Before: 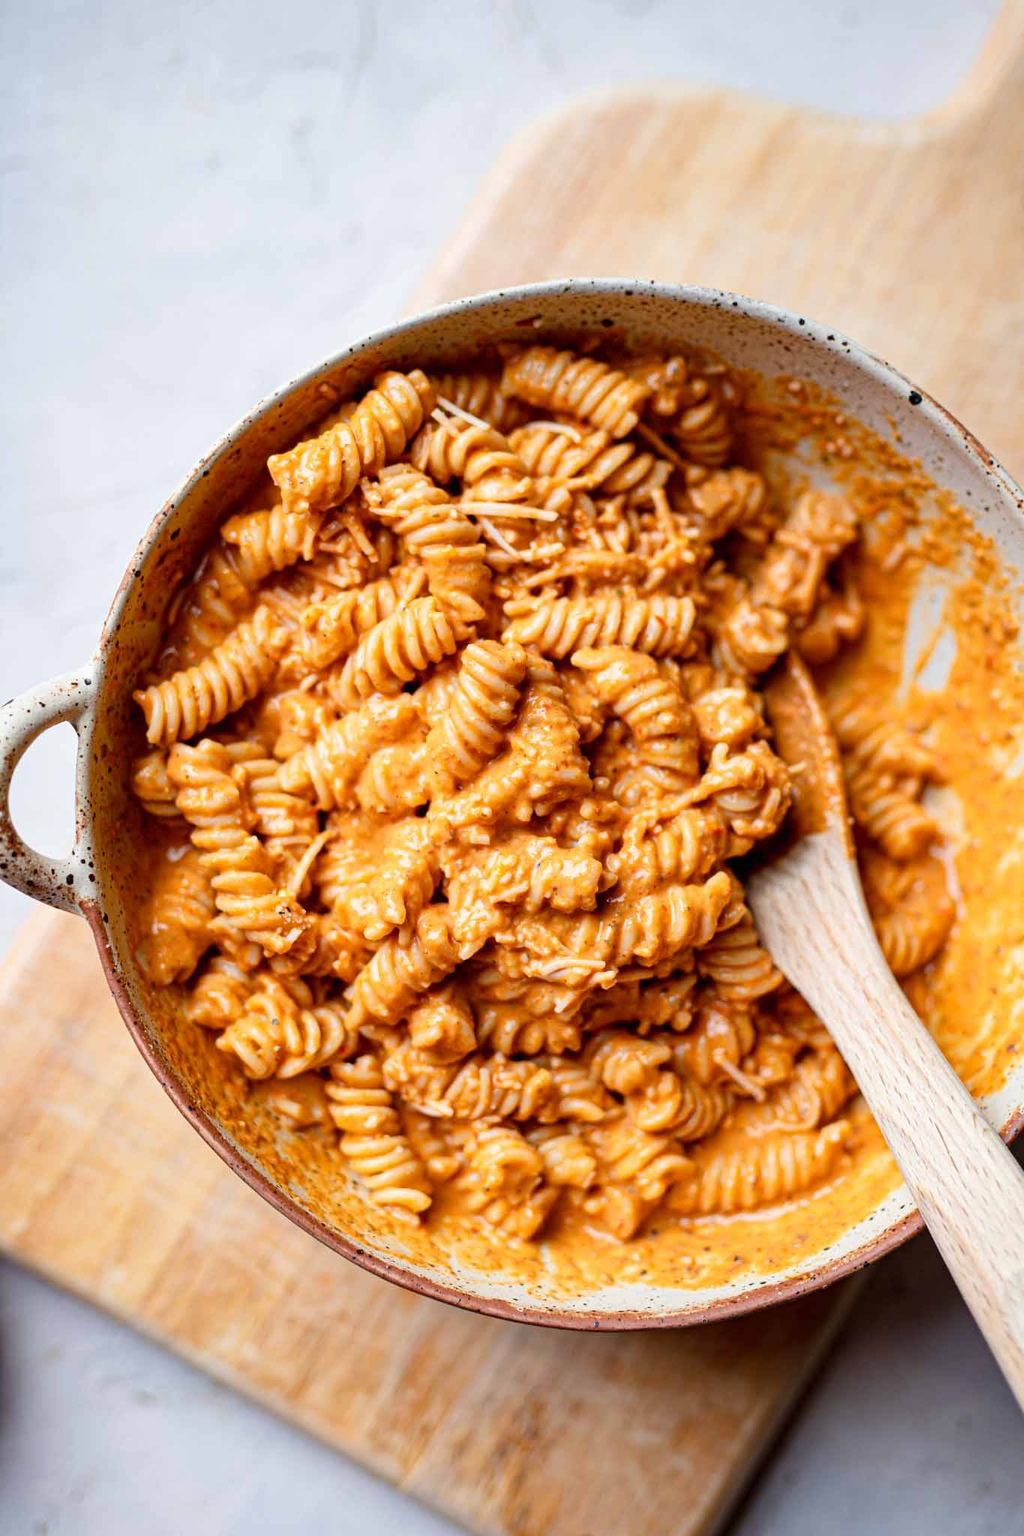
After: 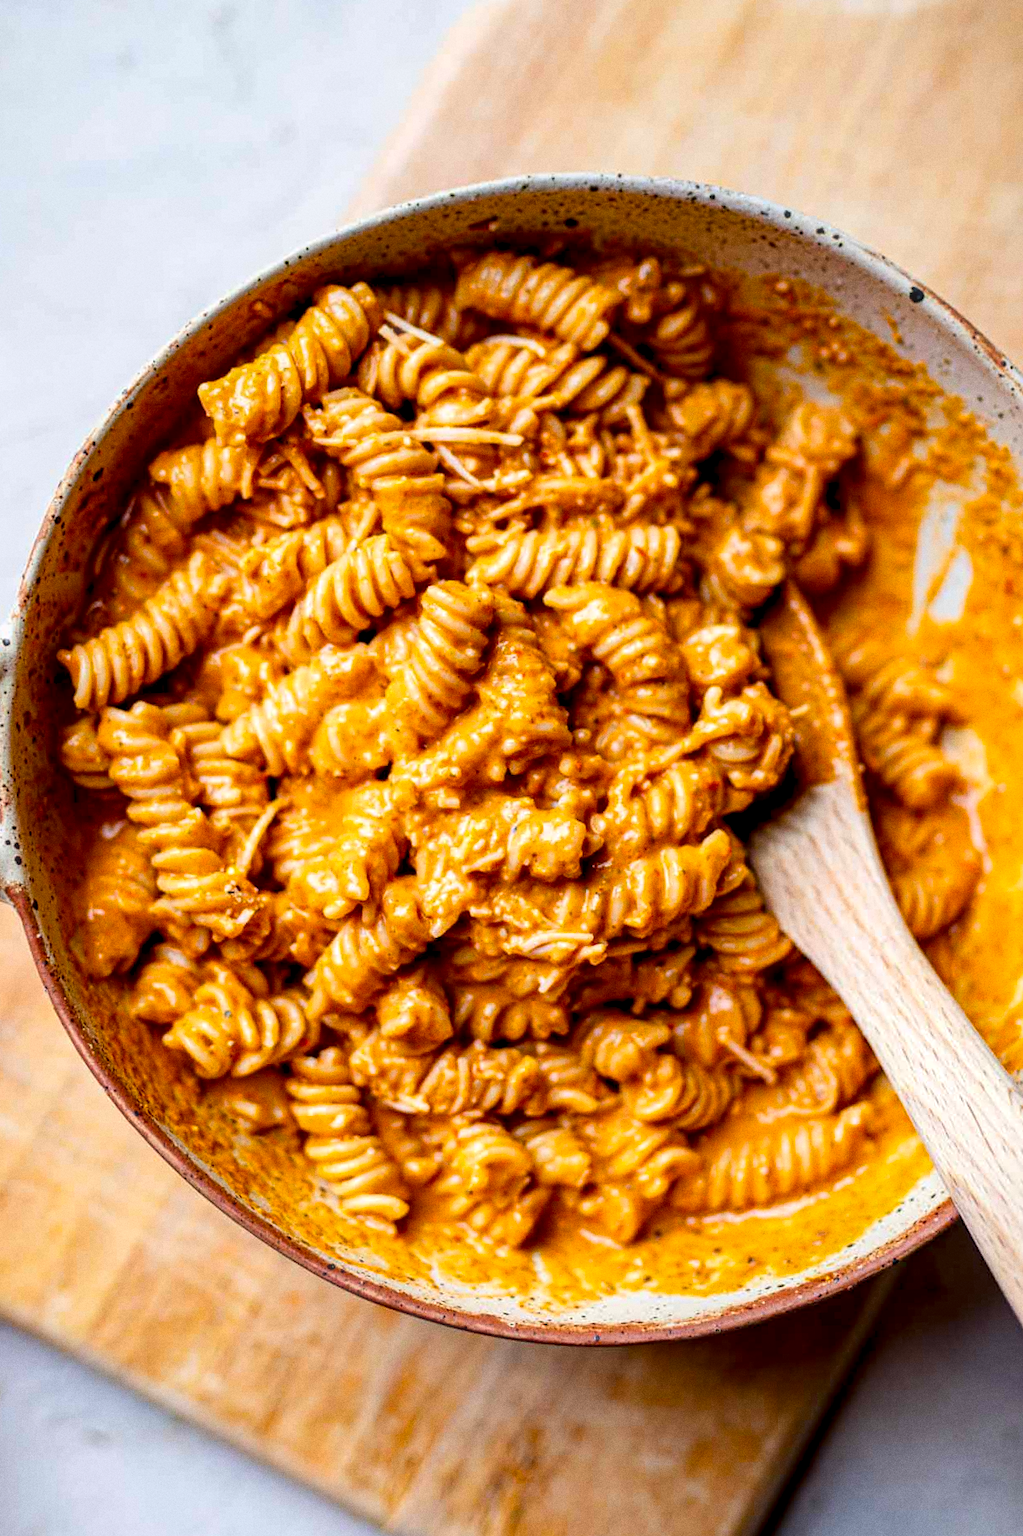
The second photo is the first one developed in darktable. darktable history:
crop and rotate: angle 1.96°, left 5.673%, top 5.673%
haze removal: strength -0.1, adaptive false
grain: coarseness 0.09 ISO
color balance rgb: perceptual saturation grading › global saturation 30%, global vibrance 20%
local contrast: highlights 25%, shadows 75%, midtone range 0.75
